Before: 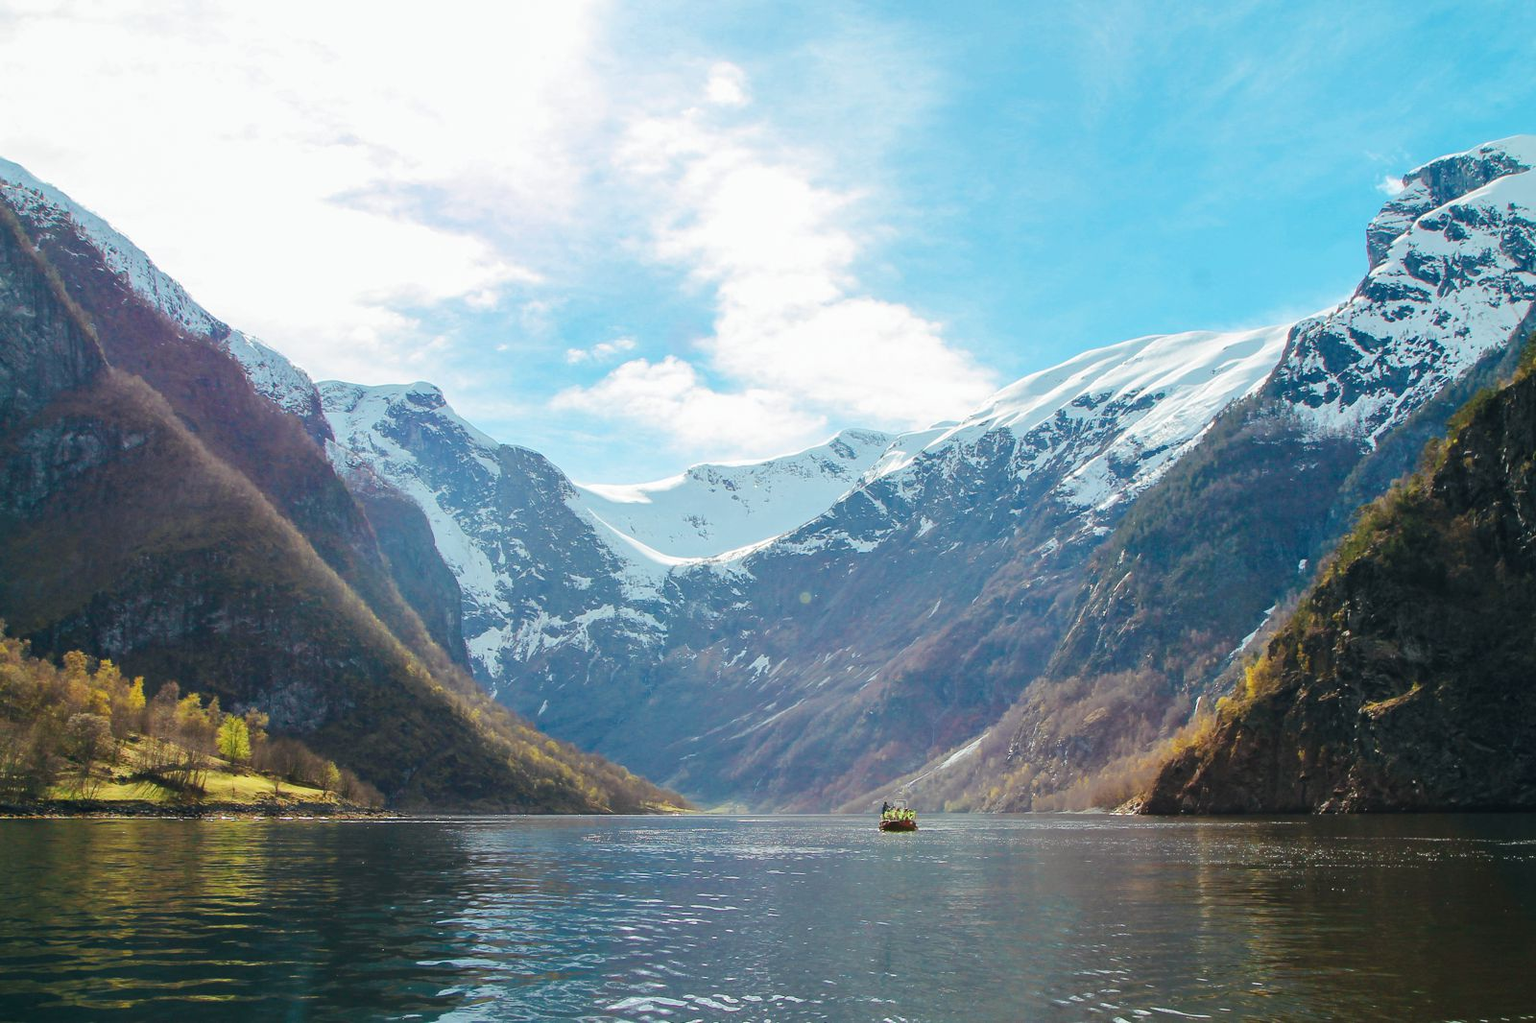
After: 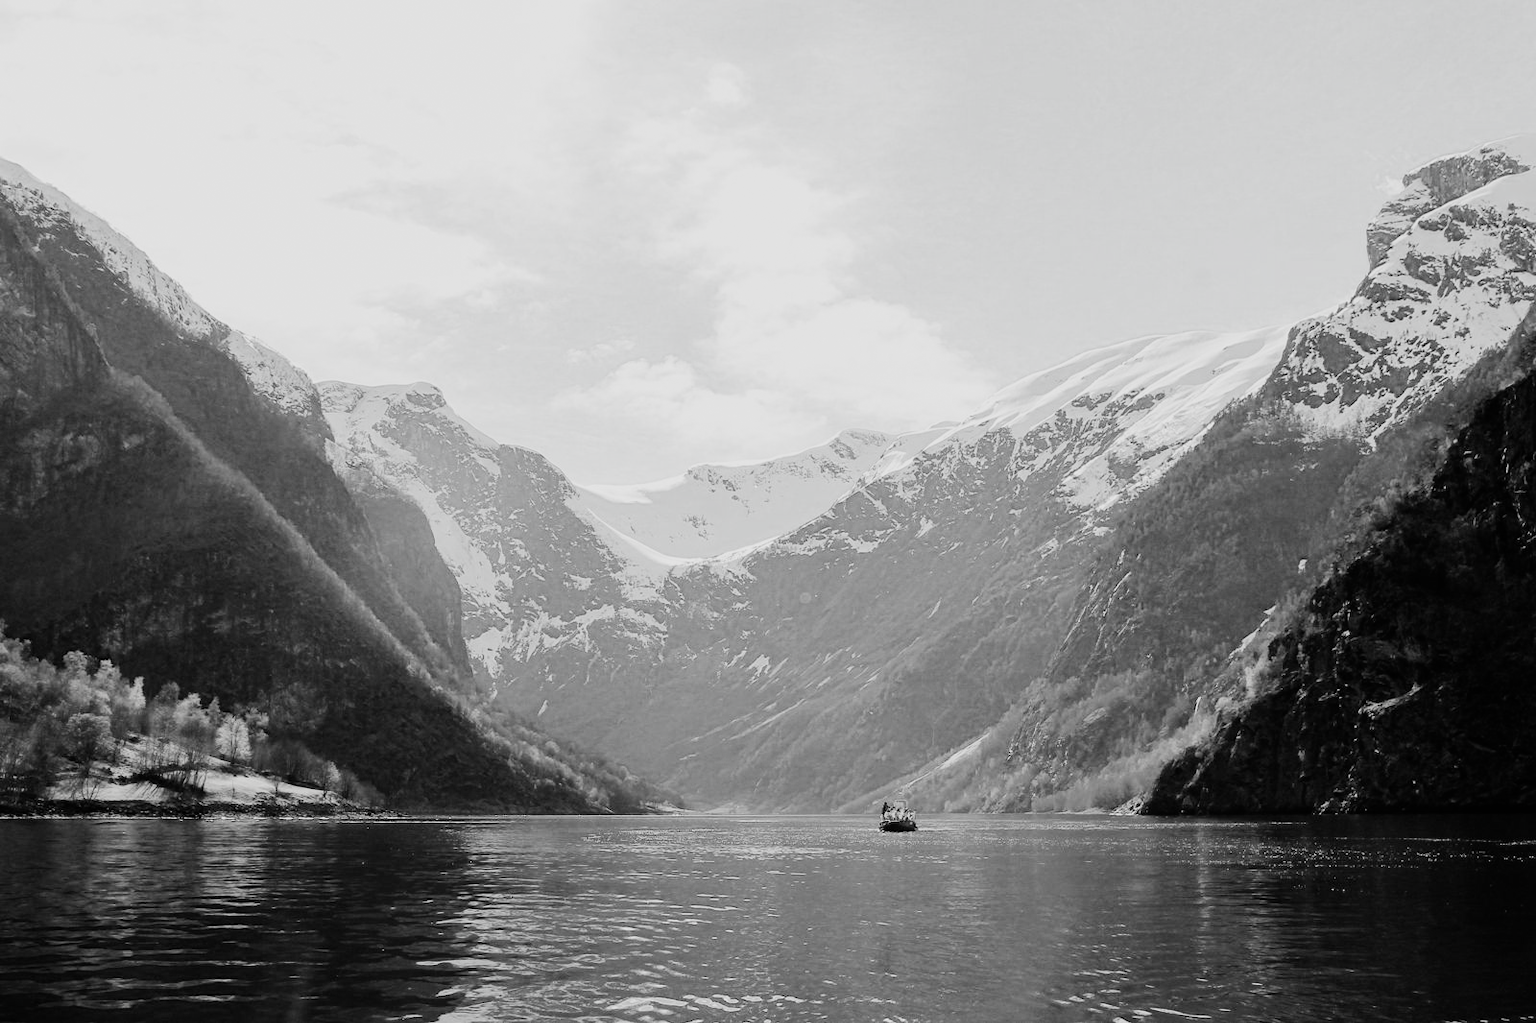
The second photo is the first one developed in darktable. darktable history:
filmic rgb: black relative exposure -5.11 EV, white relative exposure 3.52 EV, hardness 3.18, contrast 1.399, highlights saturation mix -49.41%, color science v5 (2021), contrast in shadows safe, contrast in highlights safe, enable highlight reconstruction true
